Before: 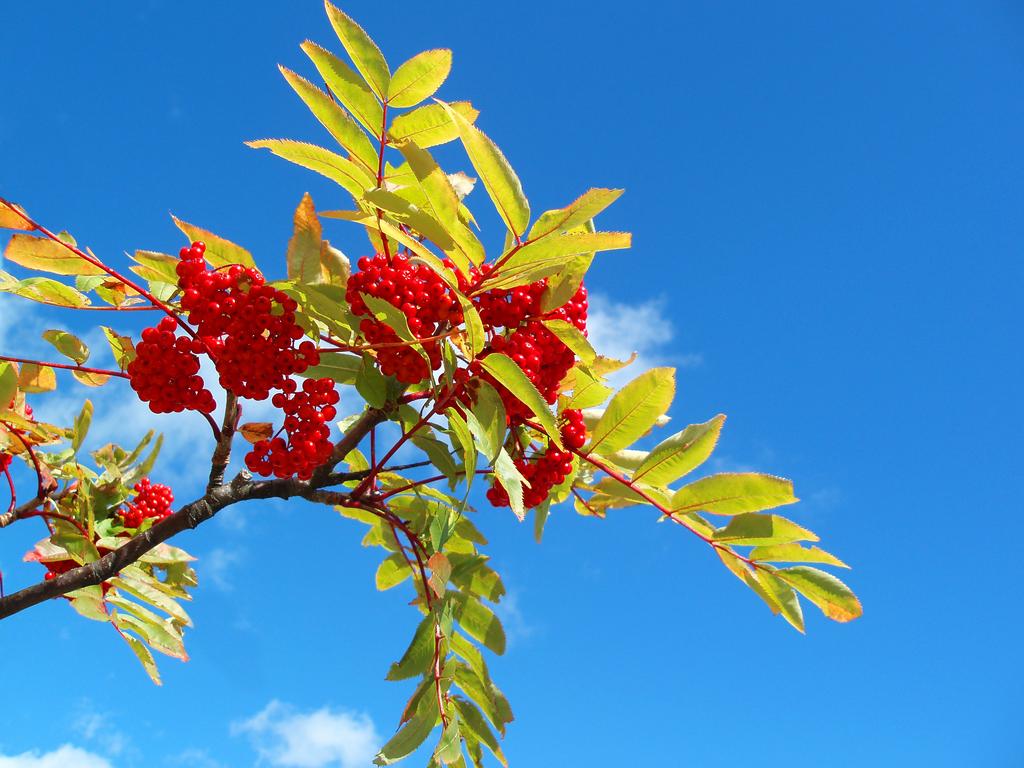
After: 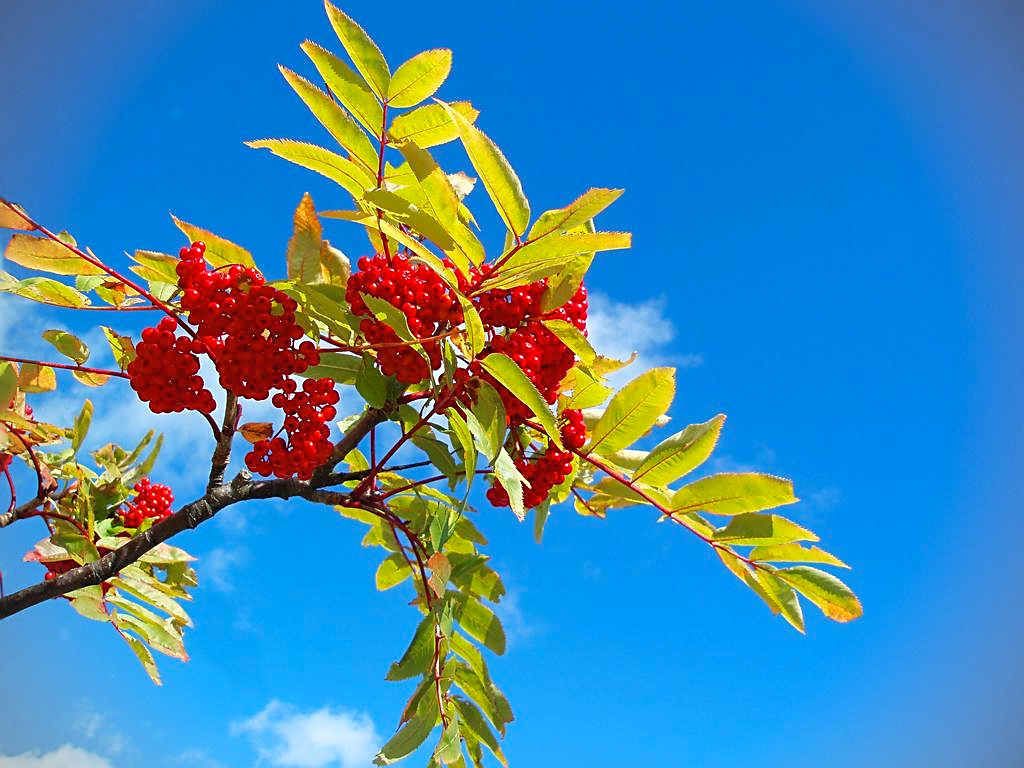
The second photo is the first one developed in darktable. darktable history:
color balance rgb: shadows lift › chroma 4.166%, shadows lift › hue 254.56°, linear chroma grading › global chroma 8.912%, perceptual saturation grading › global saturation -0.01%, global vibrance 1.069%, saturation formula JzAzBz (2021)
vignetting: fall-off radius 60.92%, dithering 8-bit output
sharpen: on, module defaults
